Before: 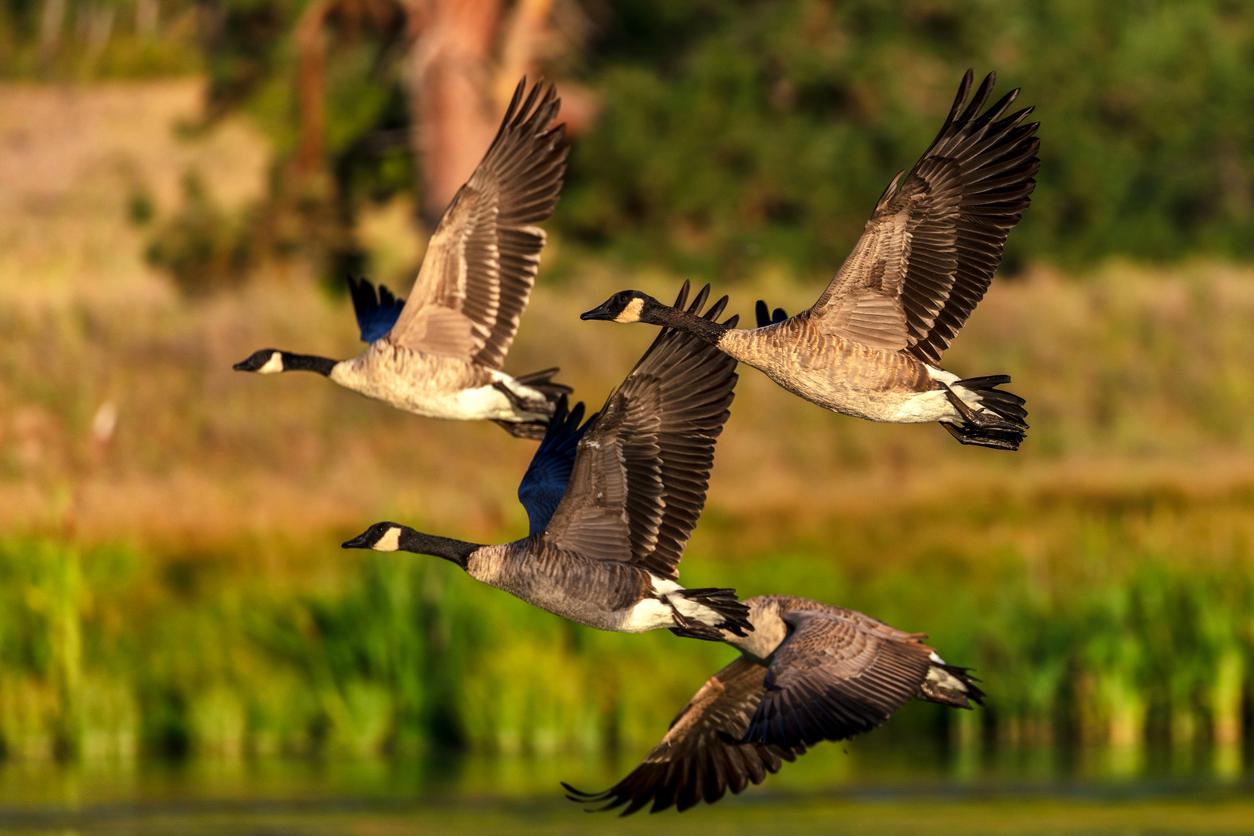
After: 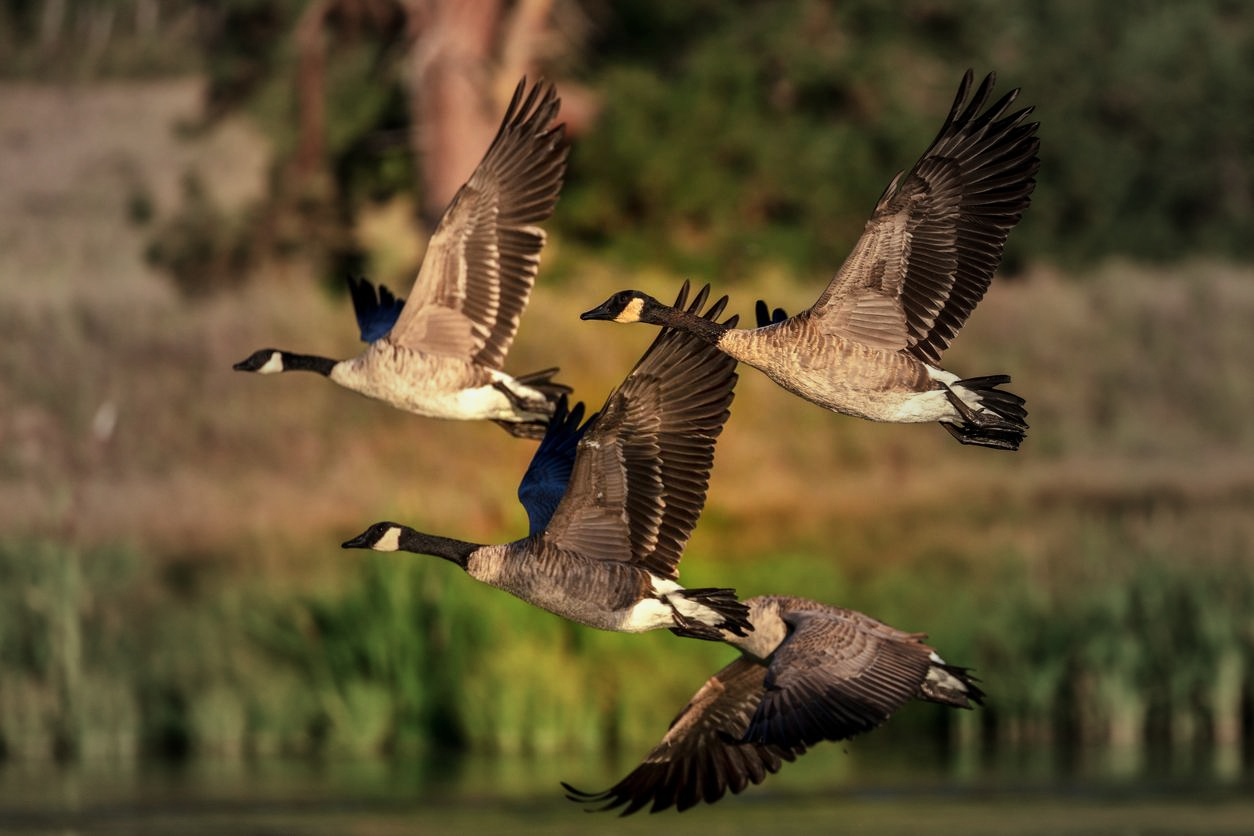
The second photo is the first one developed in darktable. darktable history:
vignetting: fall-off start 16.6%, fall-off radius 100.79%, width/height ratio 0.711
